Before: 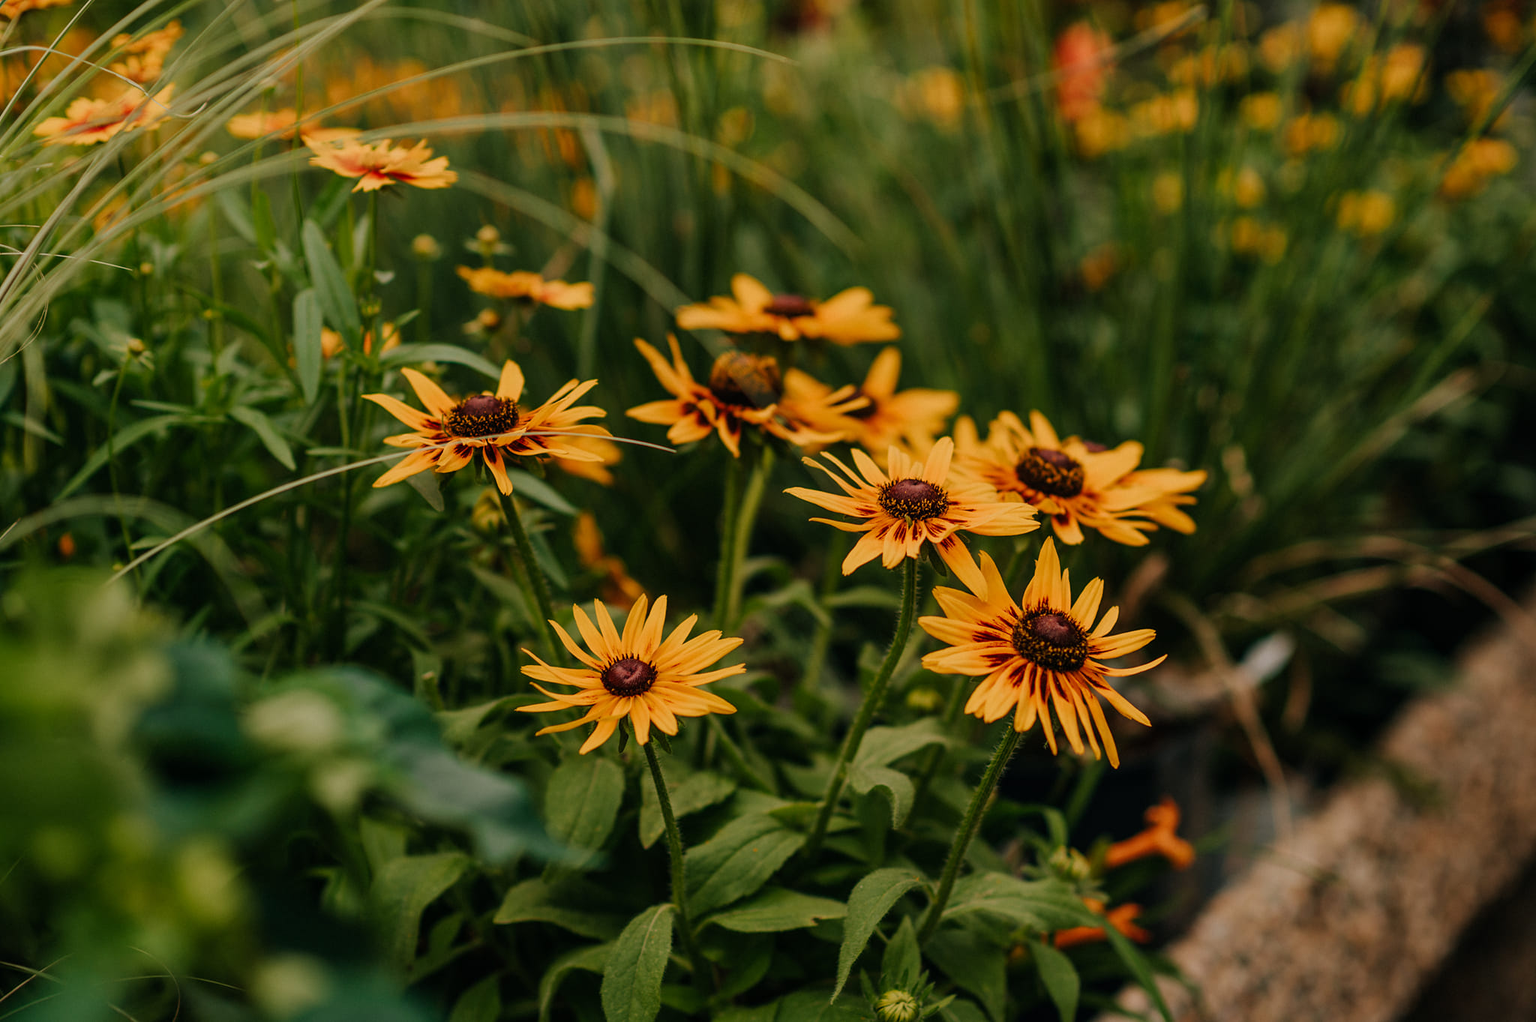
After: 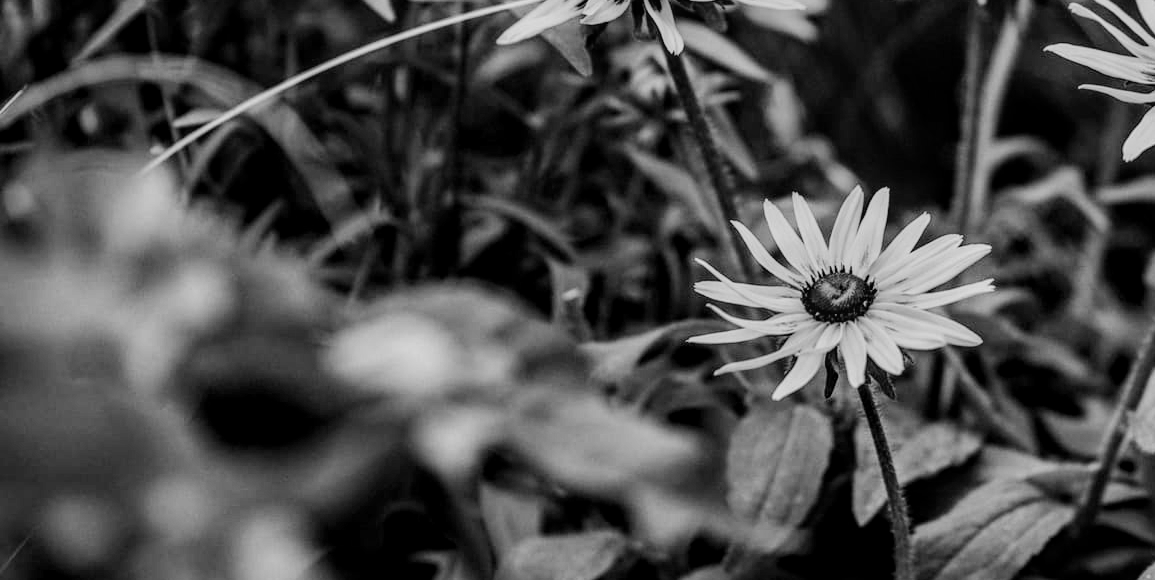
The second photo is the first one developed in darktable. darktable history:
filmic rgb: black relative exposure -7.65 EV, white relative exposure 4.56 EV, hardness 3.61, color science v6 (2022)
color contrast: green-magenta contrast 0, blue-yellow contrast 0
crop: top 44.483%, right 43.593%, bottom 12.892%
local contrast: on, module defaults
haze removal: compatibility mode true, adaptive false
exposure: exposure 1 EV, compensate highlight preservation false
tone equalizer: -8 EV -0.417 EV, -7 EV -0.389 EV, -6 EV -0.333 EV, -5 EV -0.222 EV, -3 EV 0.222 EV, -2 EV 0.333 EV, -1 EV 0.389 EV, +0 EV 0.417 EV, edges refinement/feathering 500, mask exposure compensation -1.57 EV, preserve details no
